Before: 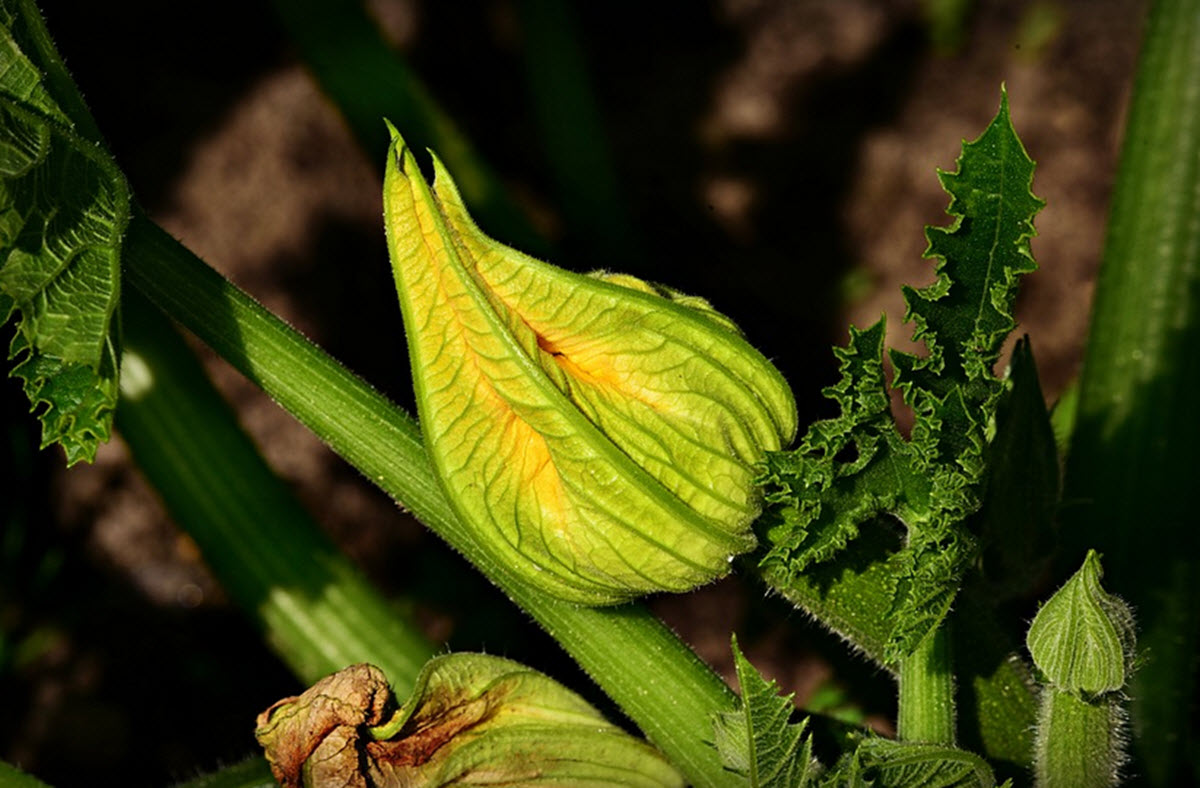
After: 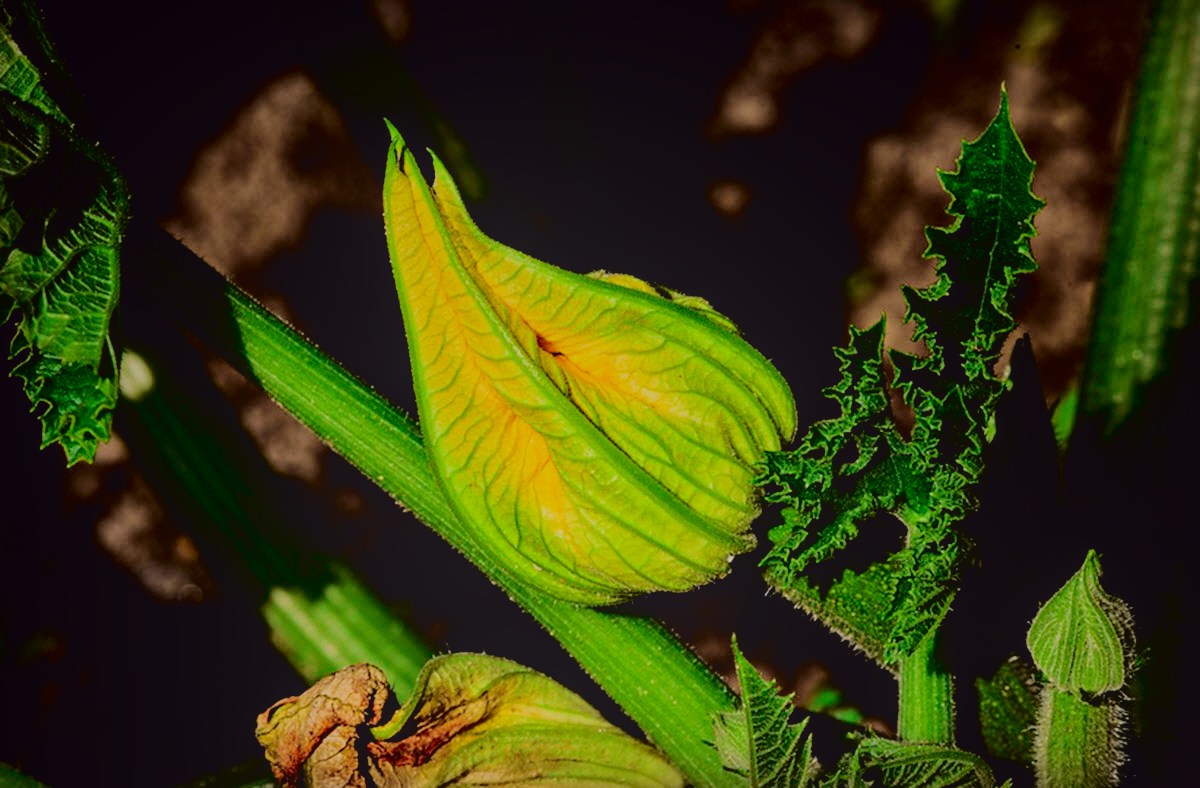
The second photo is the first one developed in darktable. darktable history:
local contrast: highlights 46%, shadows 7%, detail 99%
contrast brightness saturation: contrast 0.04, saturation 0.16
tone curve: curves: ch0 [(0.003, 0.003) (0.104, 0.026) (0.236, 0.181) (0.401, 0.443) (0.495, 0.55) (0.625, 0.67) (0.819, 0.841) (0.96, 0.899)]; ch1 [(0, 0) (0.161, 0.092) (0.37, 0.302) (0.424, 0.402) (0.45, 0.466) (0.495, 0.51) (0.573, 0.571) (0.638, 0.641) (0.751, 0.741) (1, 1)]; ch2 [(0, 0) (0.352, 0.403) (0.466, 0.443) (0.524, 0.526) (0.56, 0.556) (1, 1)], color space Lab, independent channels, preserve colors none
filmic rgb: black relative exposure -7.65 EV, white relative exposure 4.56 EV, hardness 3.61, contrast 1.062
